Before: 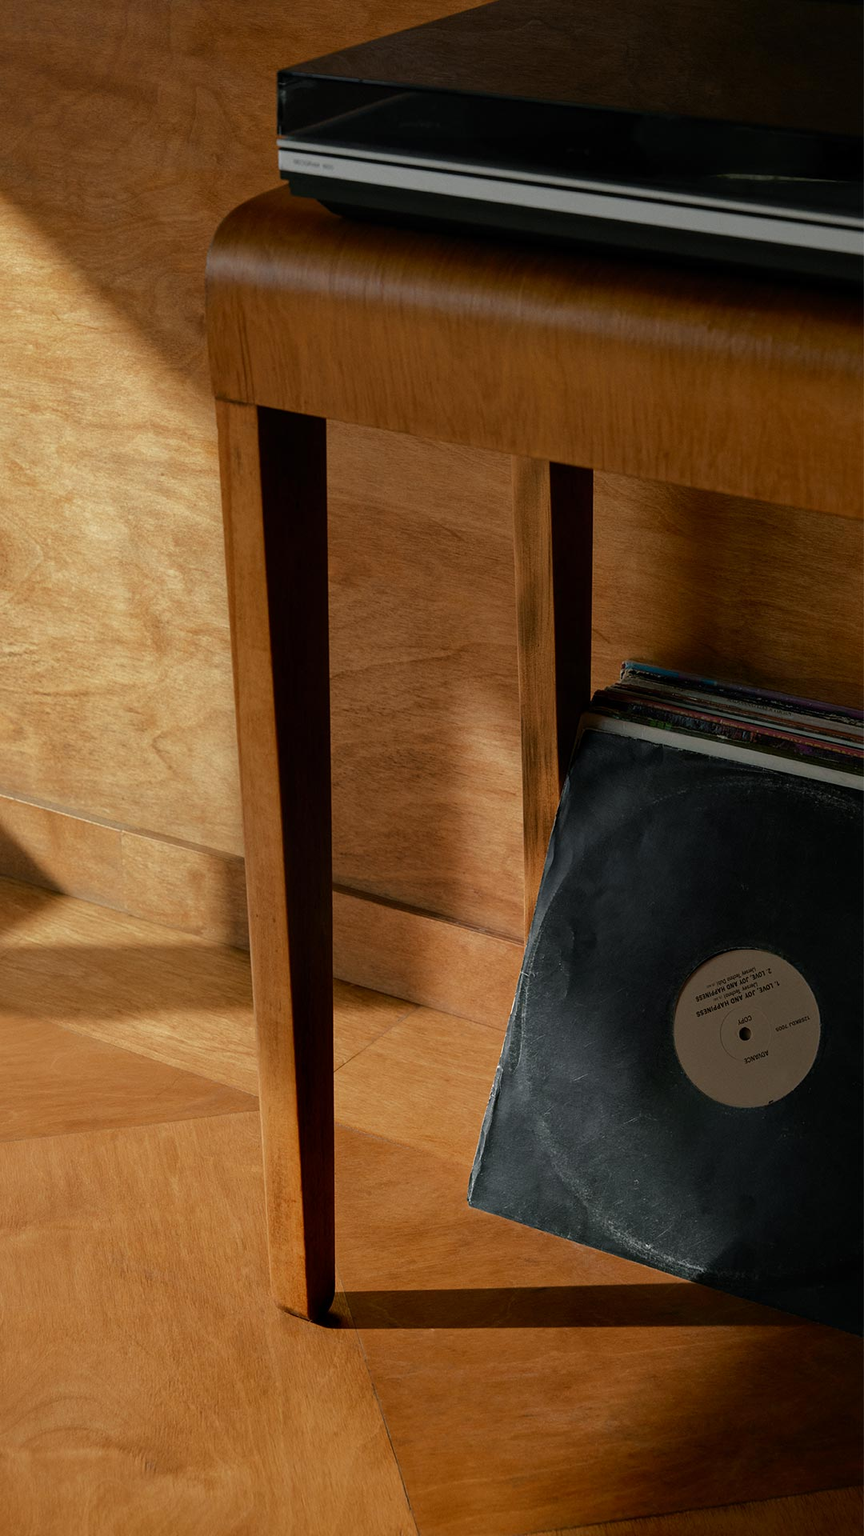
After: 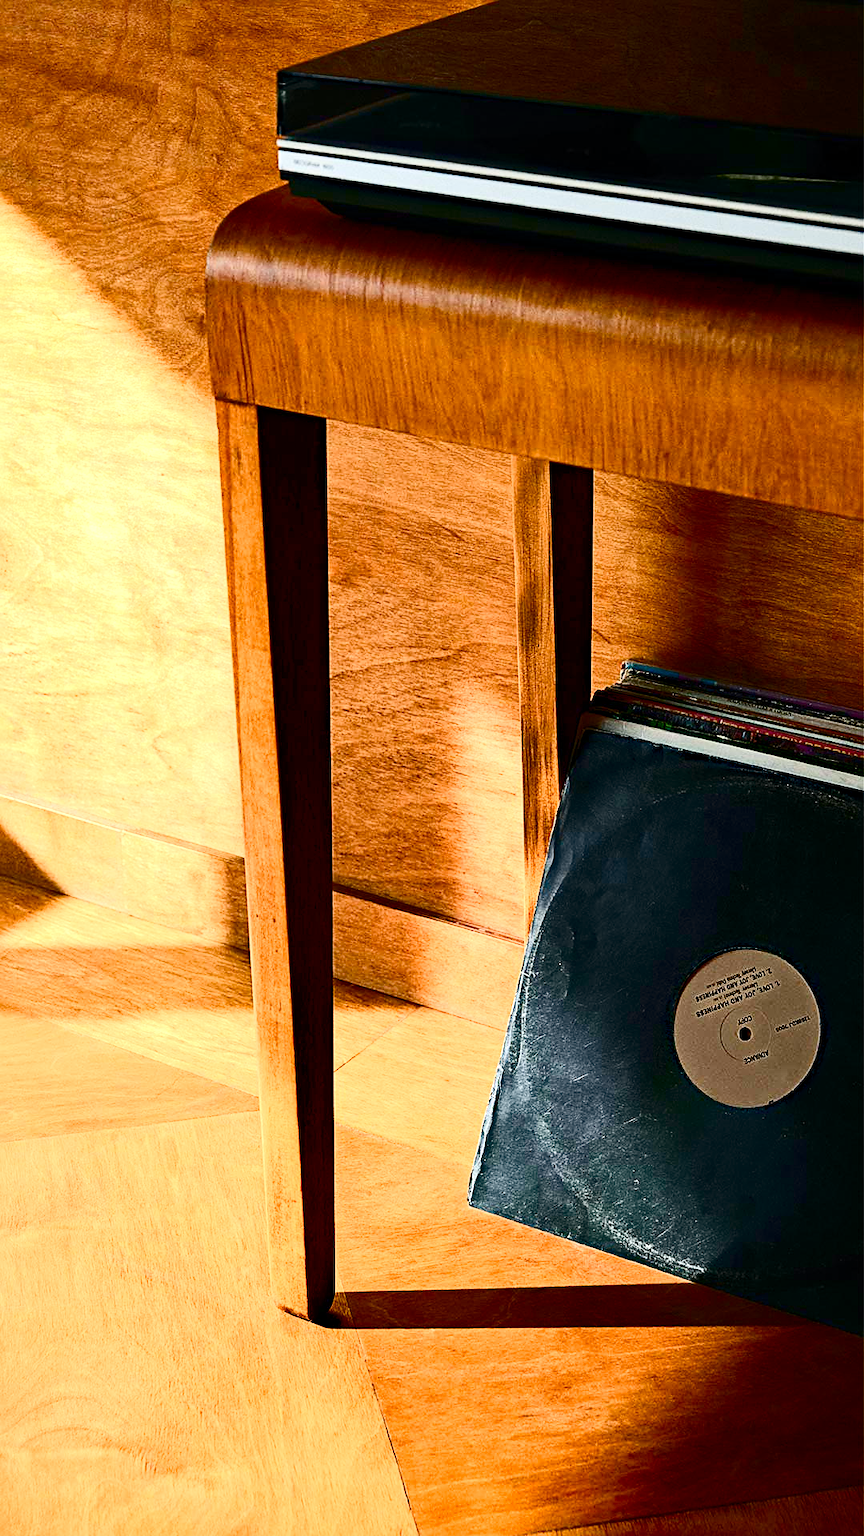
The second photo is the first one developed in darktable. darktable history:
tone equalizer: edges refinement/feathering 500, mask exposure compensation -1.57 EV, preserve details no
sharpen: on, module defaults
haze removal: strength 0.263, distance 0.247, compatibility mode true, adaptive false
exposure: exposure 1.497 EV, compensate exposure bias true, compensate highlight preservation false
color balance rgb: perceptual saturation grading › global saturation 25.875%, perceptual saturation grading › highlights -50.054%, perceptual saturation grading › shadows 30.301%
contrast brightness saturation: contrast 0.407, brightness 0.047, saturation 0.257
